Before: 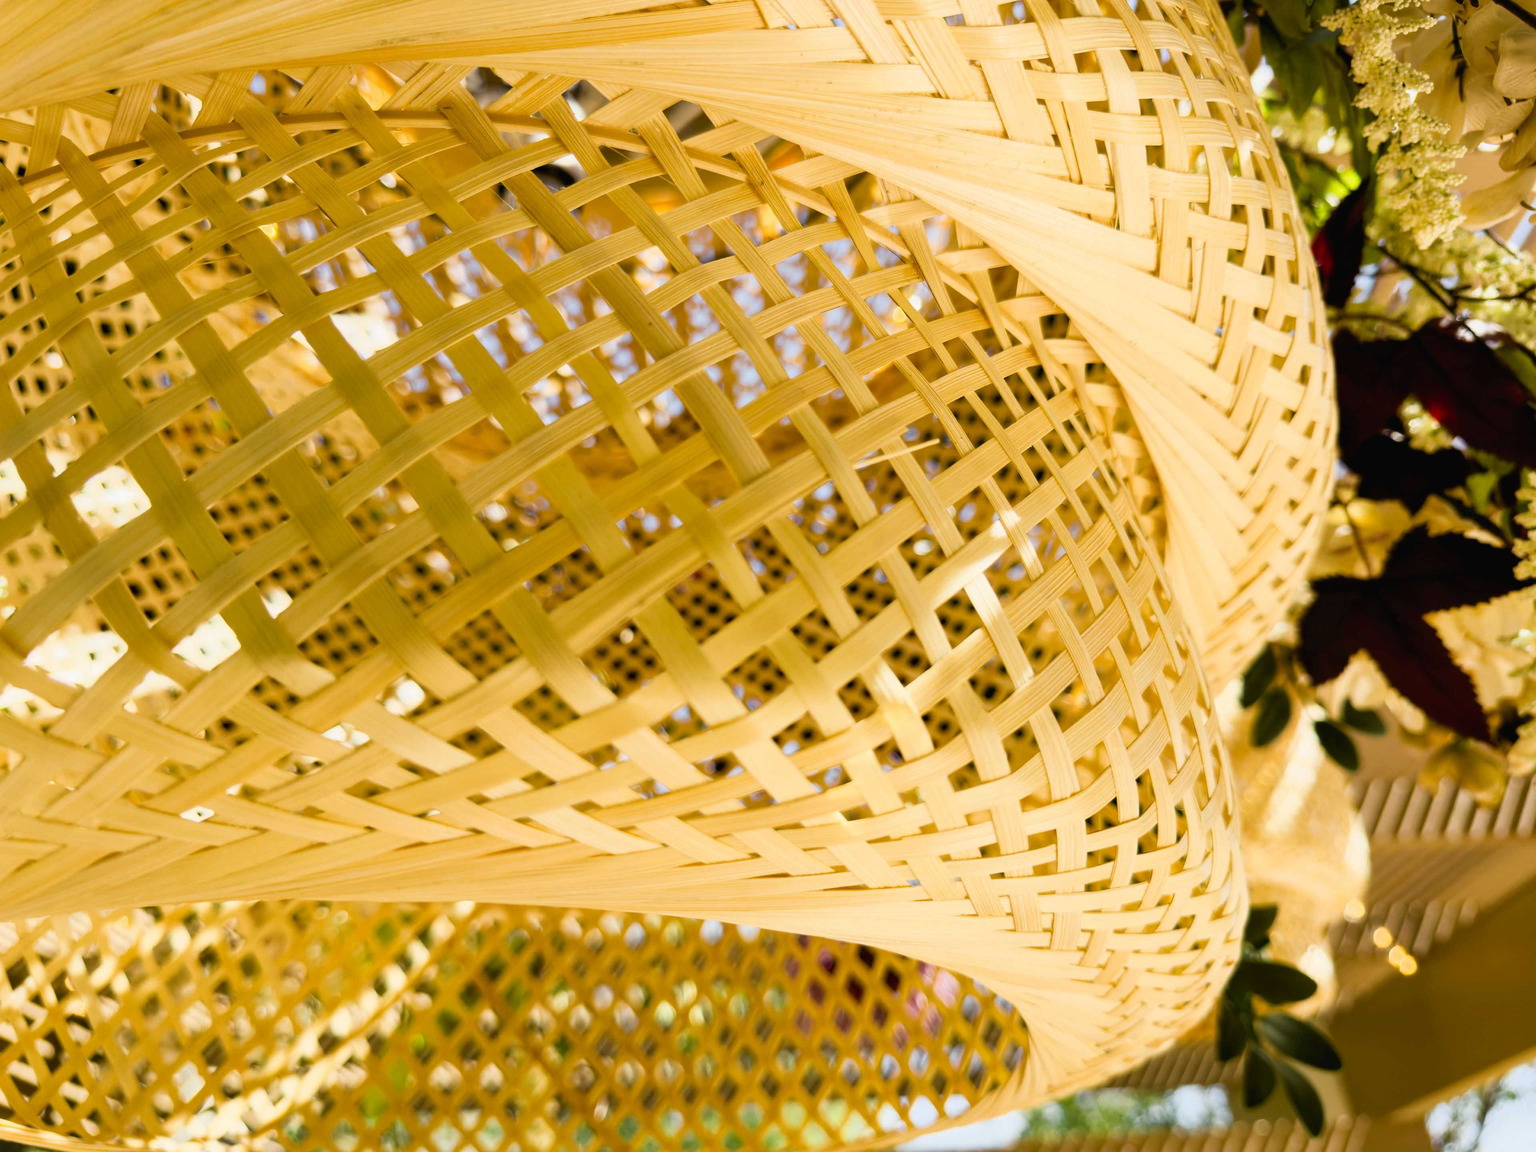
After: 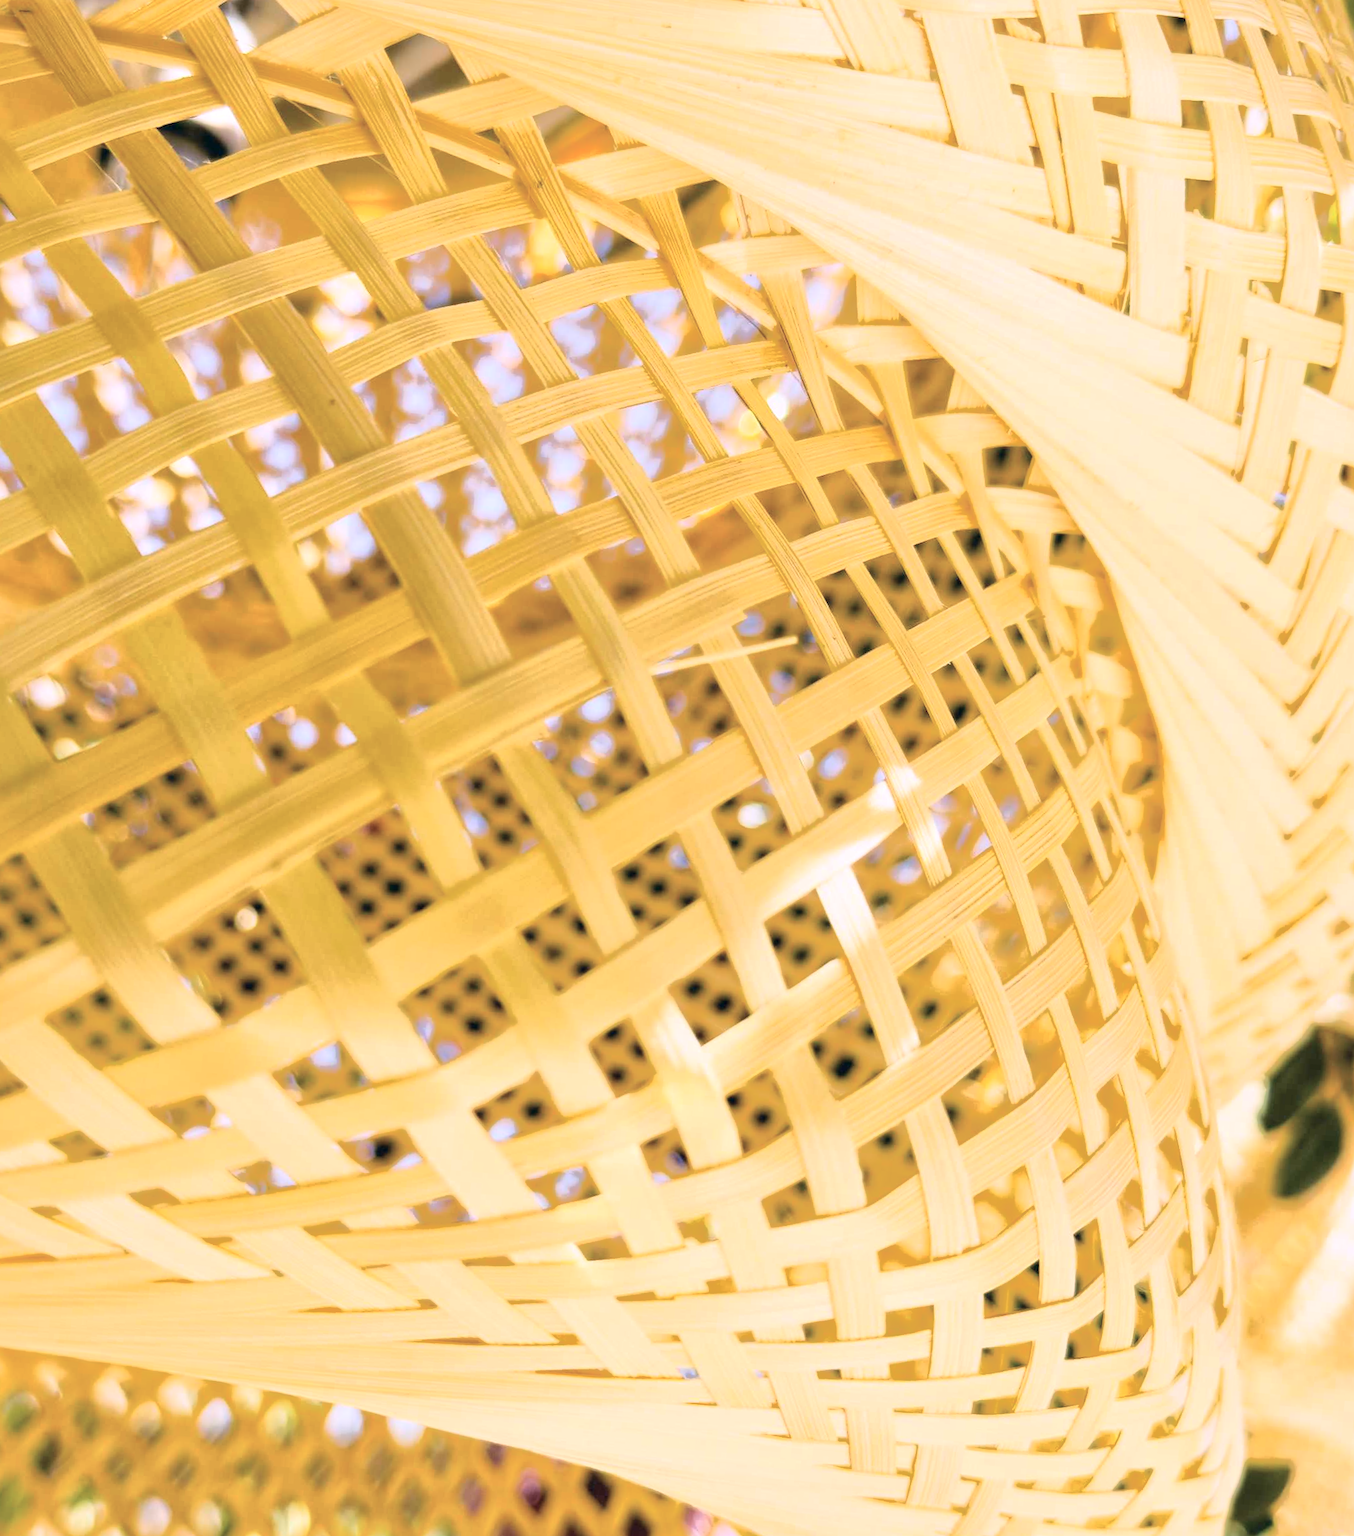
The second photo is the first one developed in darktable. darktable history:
crop: left 32.075%, top 10.976%, right 18.355%, bottom 17.596%
rotate and perspective: rotation 5.12°, automatic cropping off
contrast brightness saturation: contrast 0.1, saturation -0.3
exposure: black level correction 0, exposure 1.45 EV, compensate exposure bias true, compensate highlight preservation false
color correction: highlights a* 5.38, highlights b* 5.3, shadows a* -4.26, shadows b* -5.11
global tonemap: drago (1, 100), detail 1
color calibration: illuminant as shot in camera, x 0.37, y 0.382, temperature 4313.32 K
